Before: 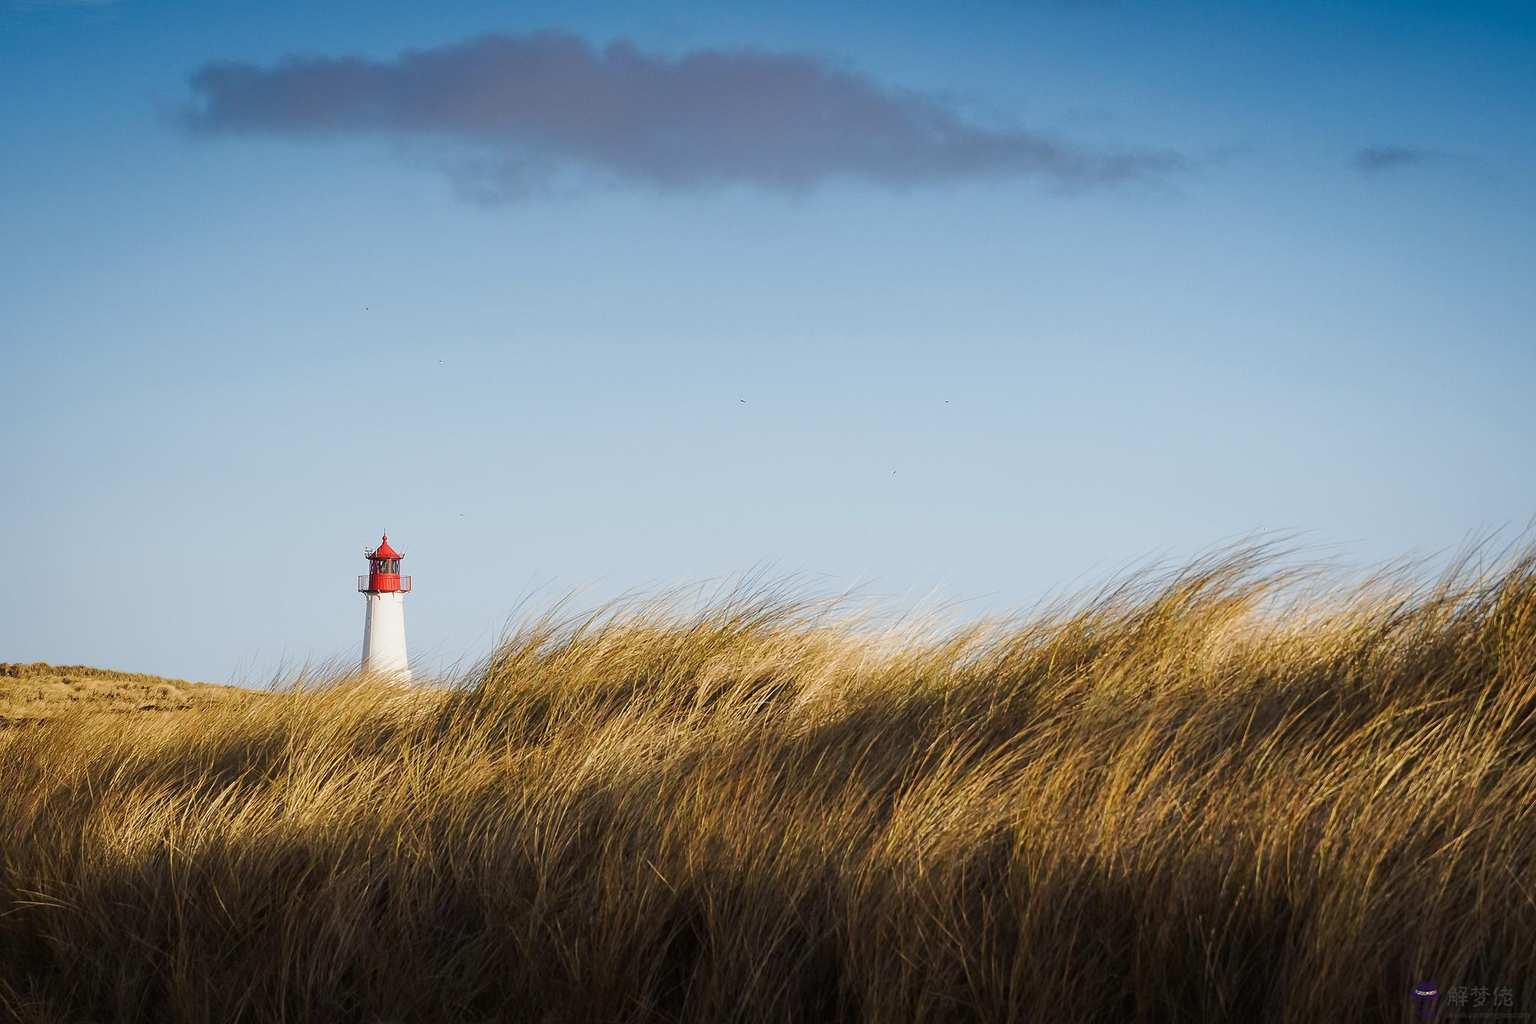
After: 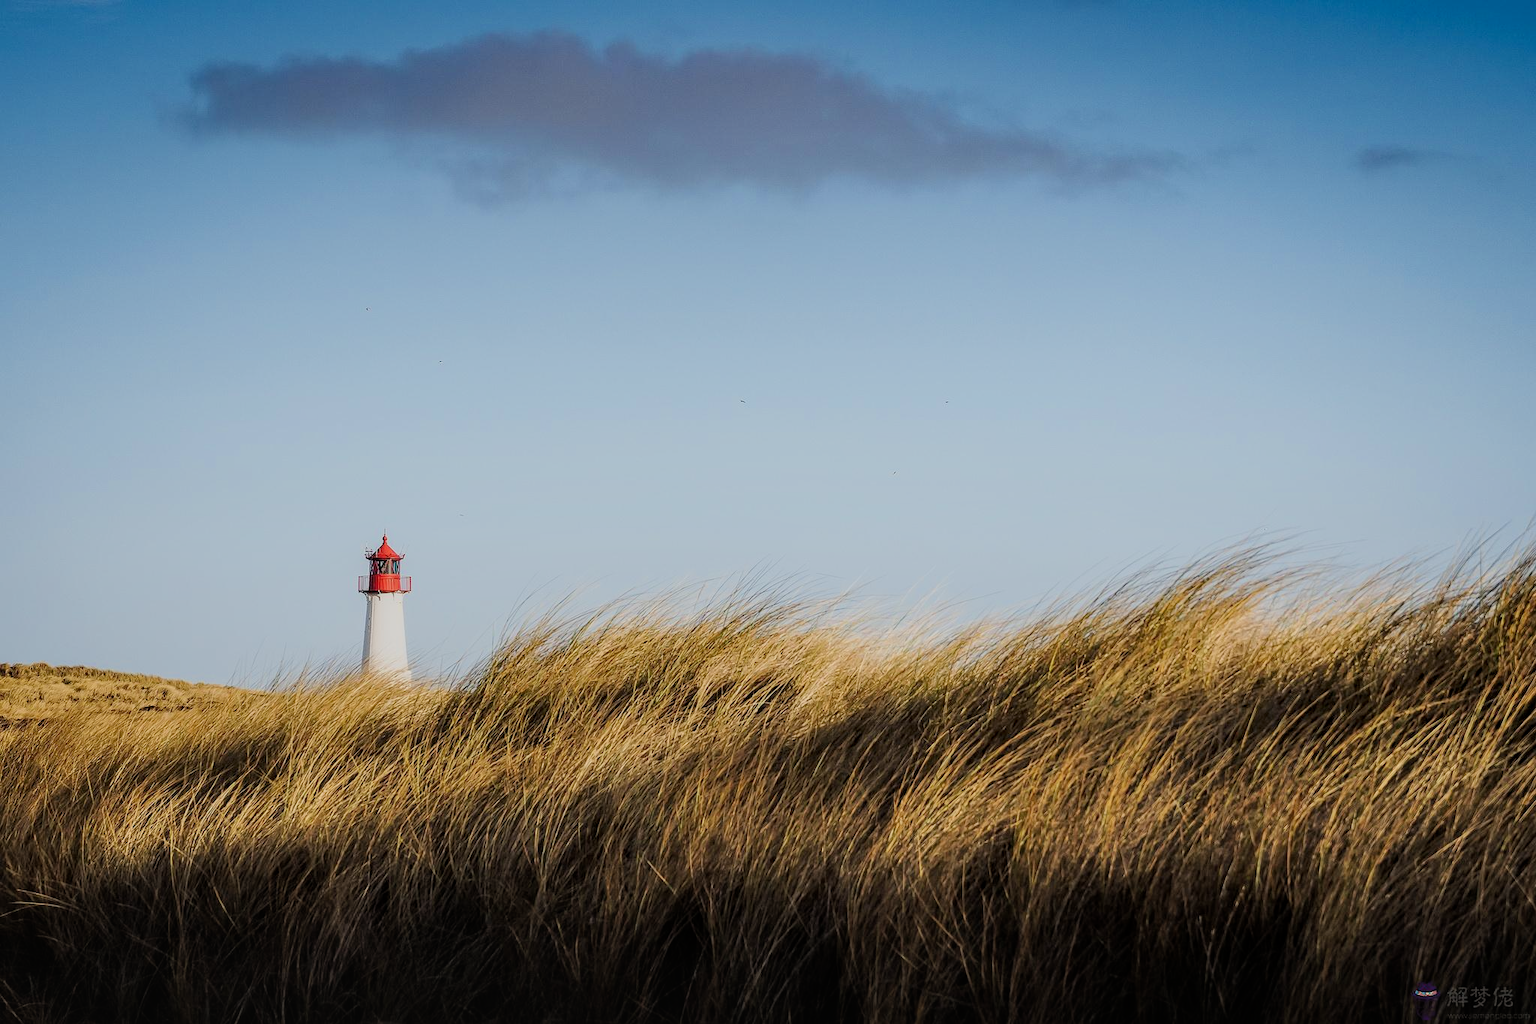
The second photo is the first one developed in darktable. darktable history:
shadows and highlights: shadows 0.295, highlights 40.6
filmic rgb: black relative exposure -7.17 EV, white relative exposure 5.34 EV, hardness 3.02, color science v6 (2022)
local contrast: on, module defaults
